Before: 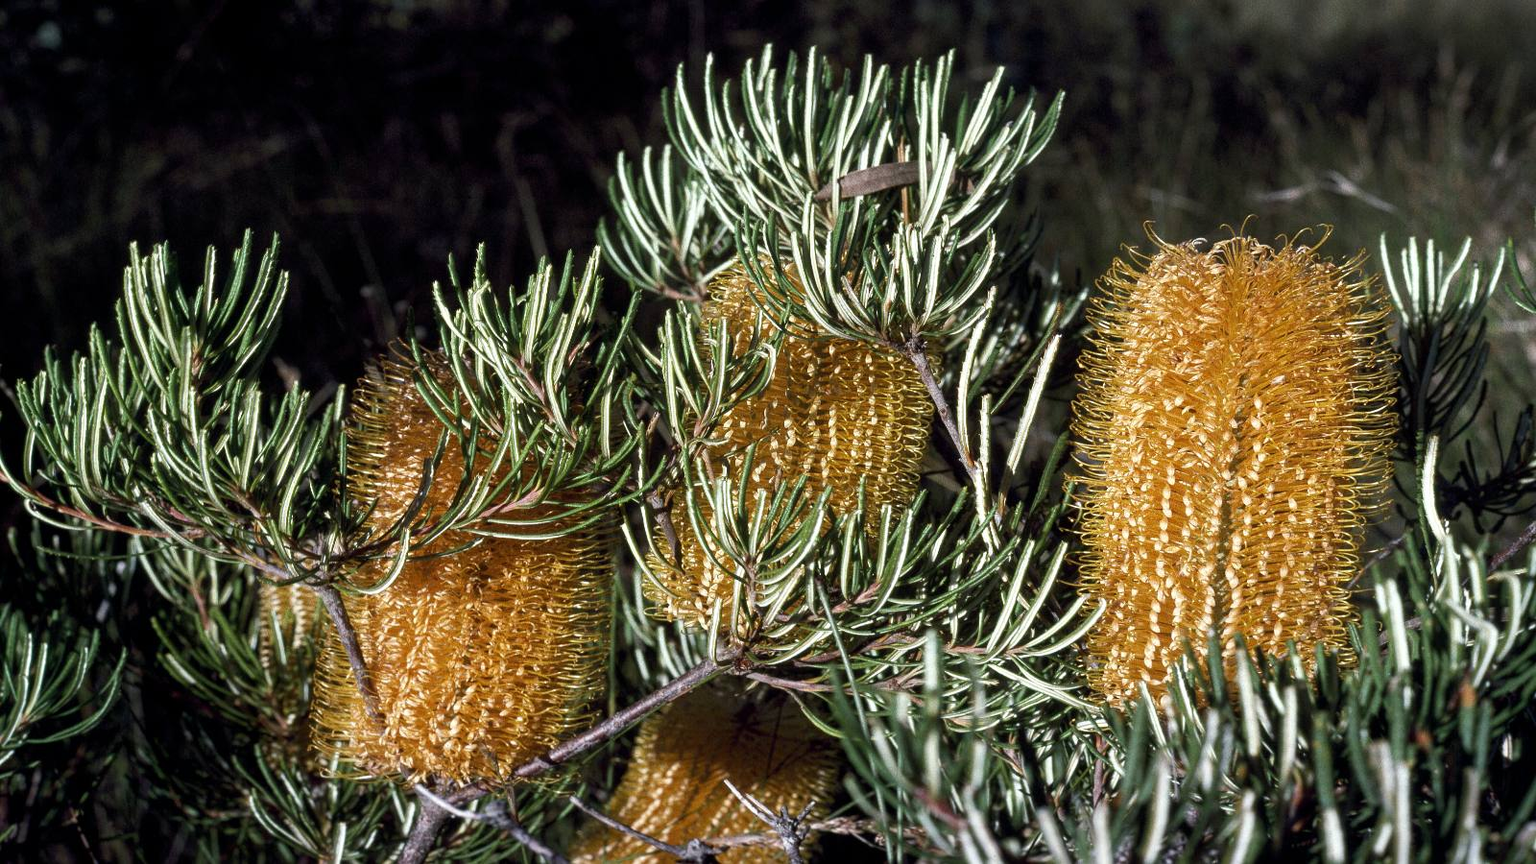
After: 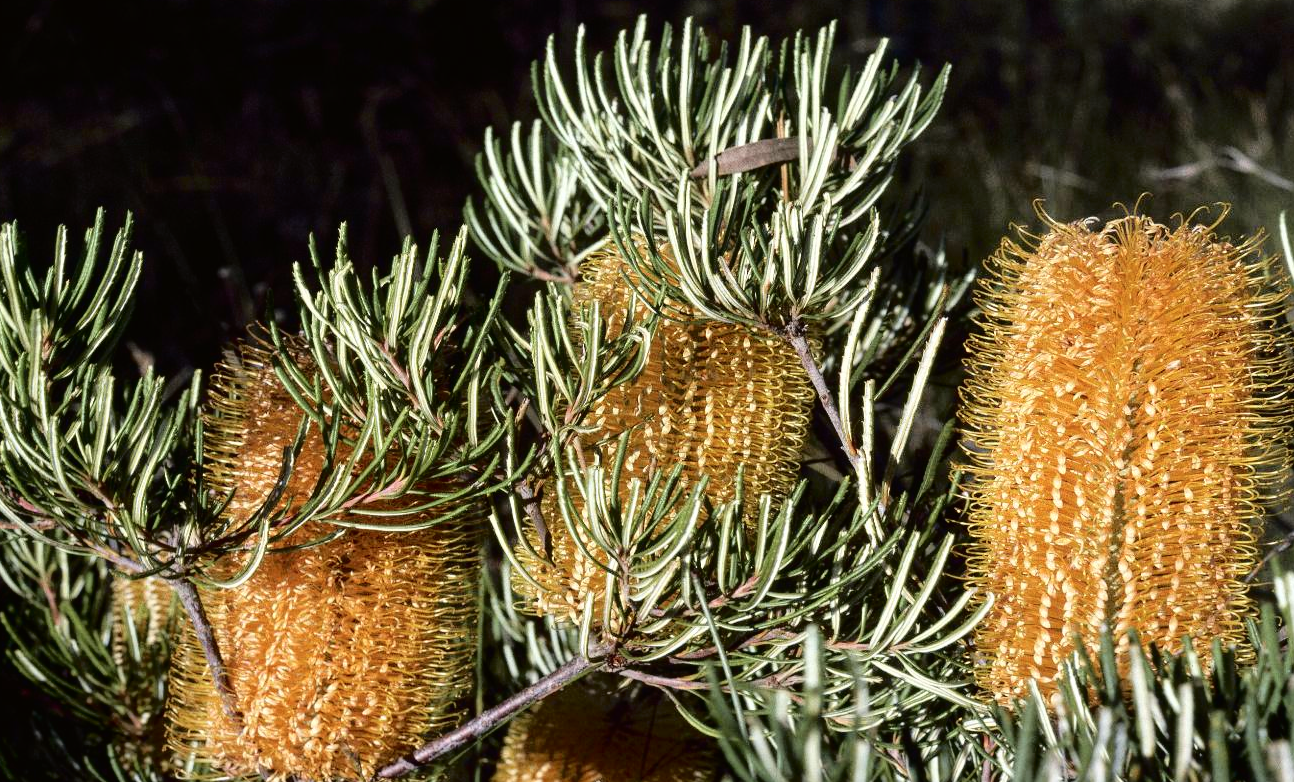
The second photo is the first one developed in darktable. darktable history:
tone curve: curves: ch0 [(0, 0.01) (0.058, 0.039) (0.159, 0.117) (0.282, 0.327) (0.45, 0.534) (0.676, 0.751) (0.89, 0.919) (1, 1)]; ch1 [(0, 0) (0.094, 0.081) (0.285, 0.299) (0.385, 0.403) (0.447, 0.455) (0.495, 0.496) (0.544, 0.552) (0.589, 0.612) (0.722, 0.728) (1, 1)]; ch2 [(0, 0) (0.257, 0.217) (0.43, 0.421) (0.498, 0.507) (0.531, 0.544) (0.56, 0.579) (0.625, 0.642) (1, 1)], color space Lab, independent channels, preserve colors none
crop: left 9.929%, top 3.475%, right 9.188%, bottom 9.529%
